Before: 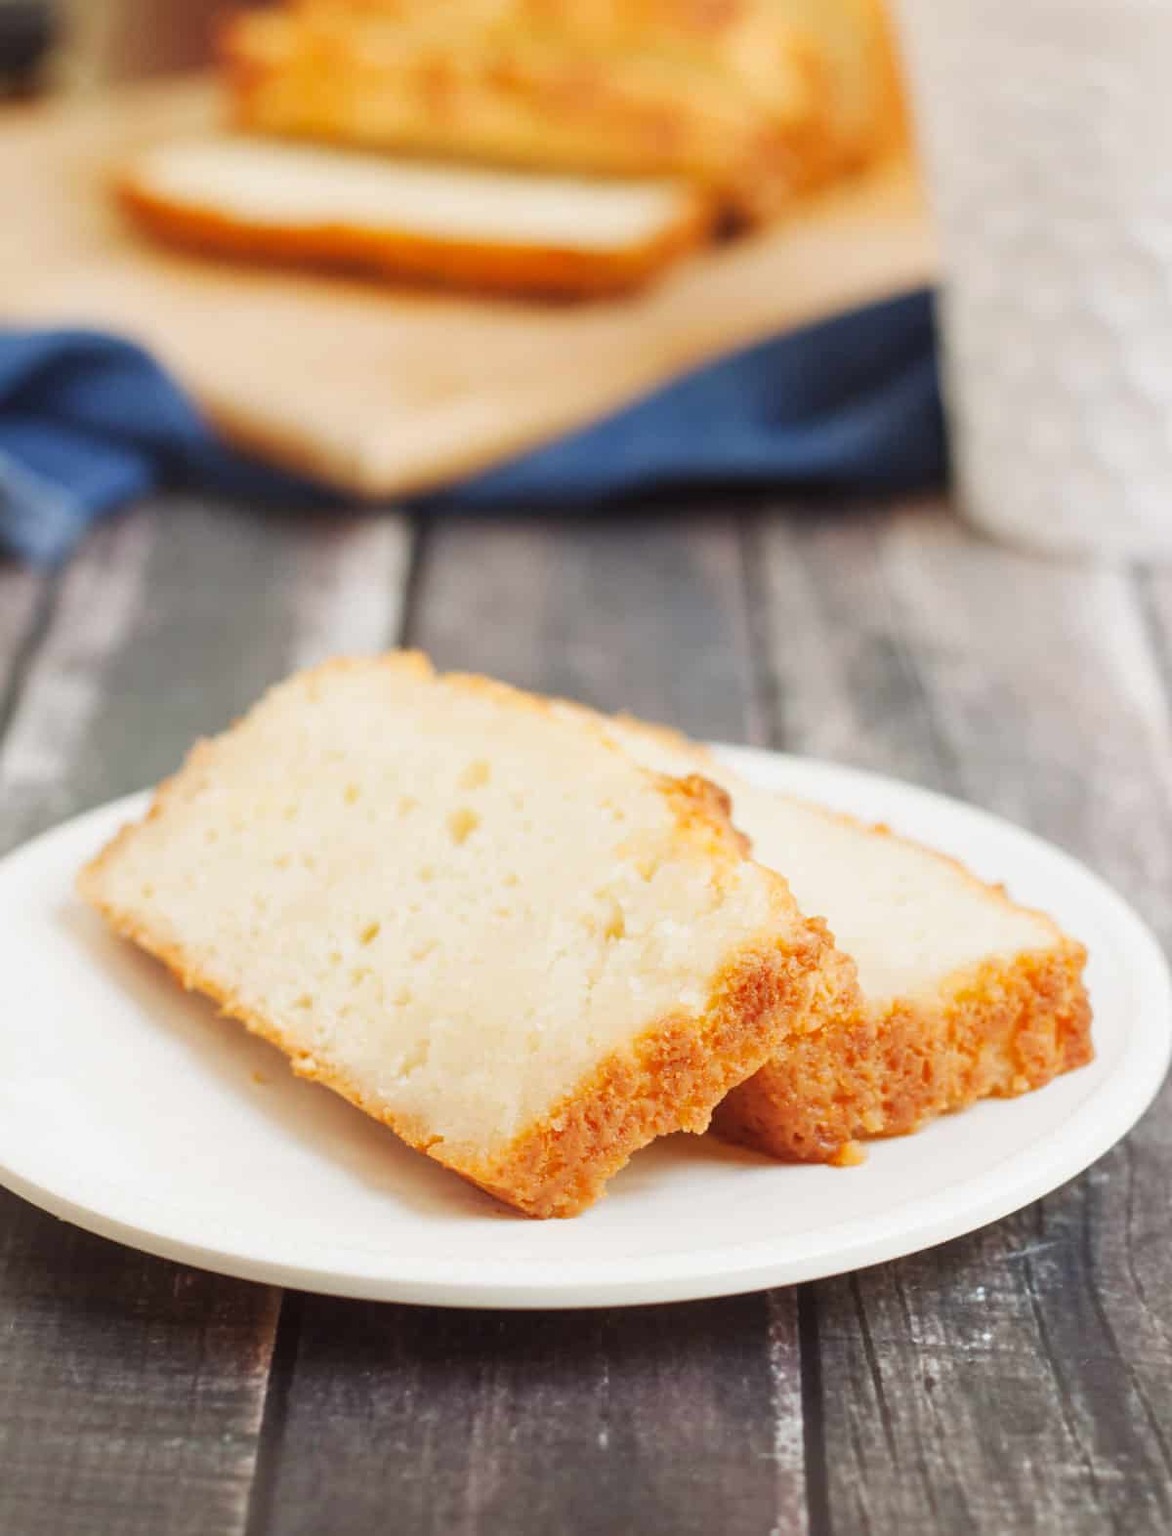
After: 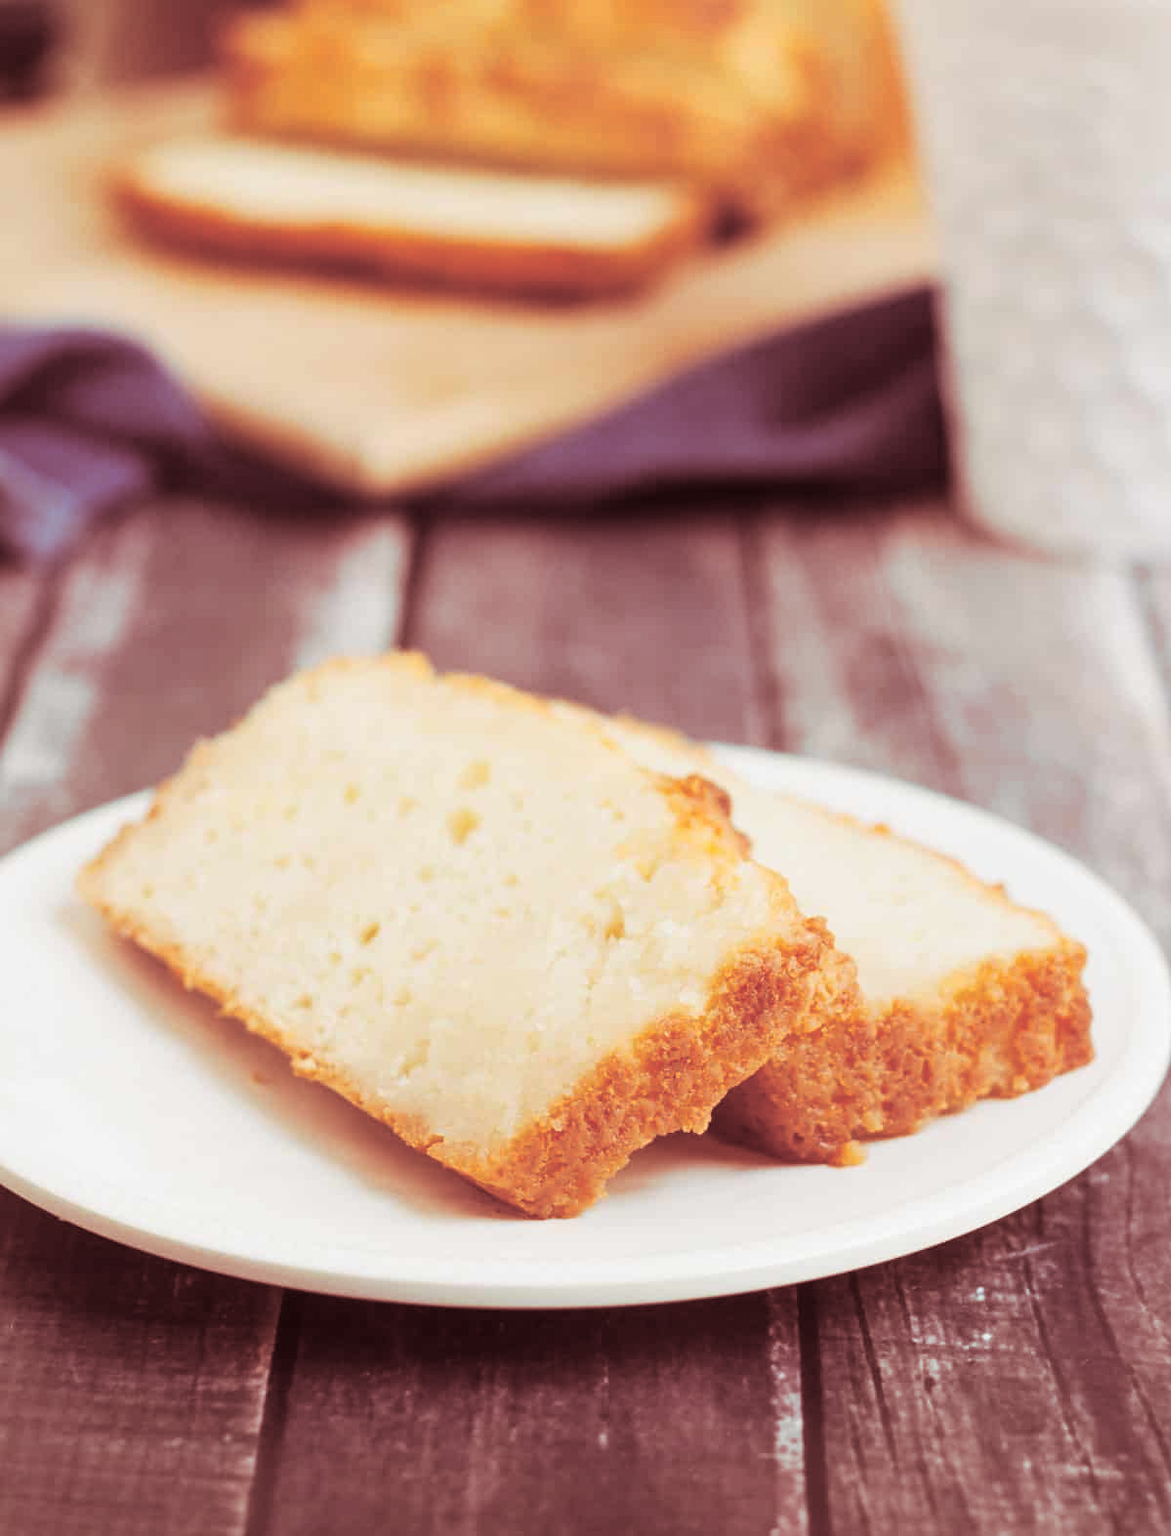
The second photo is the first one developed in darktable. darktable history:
split-toning: highlights › saturation 0, balance -61.83
